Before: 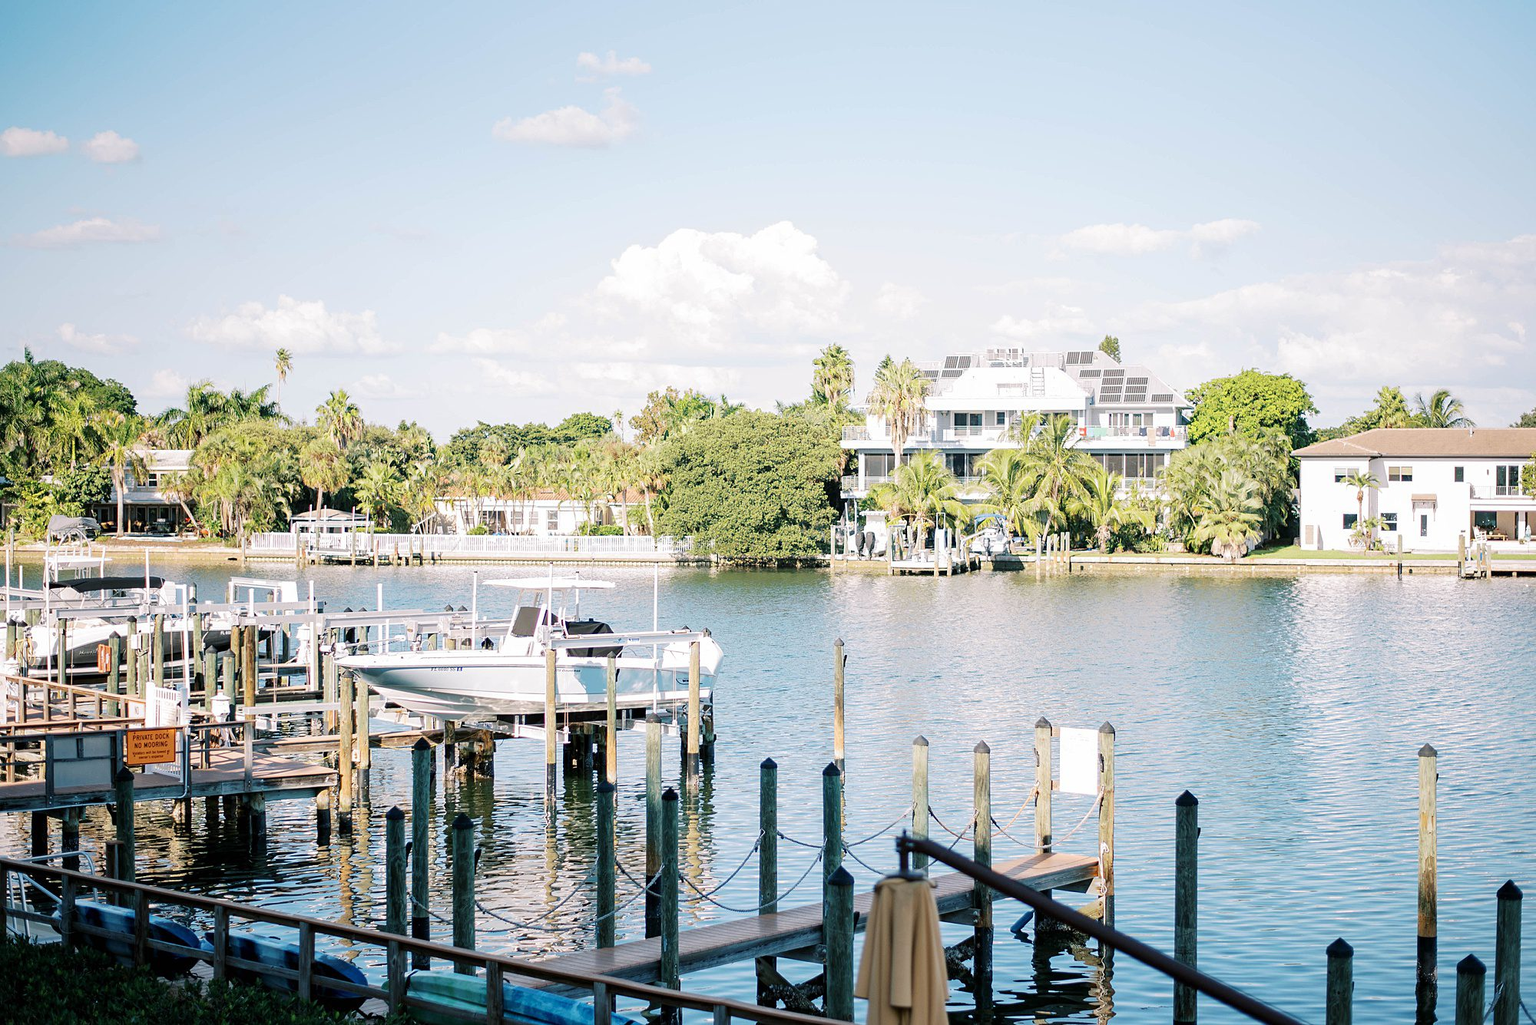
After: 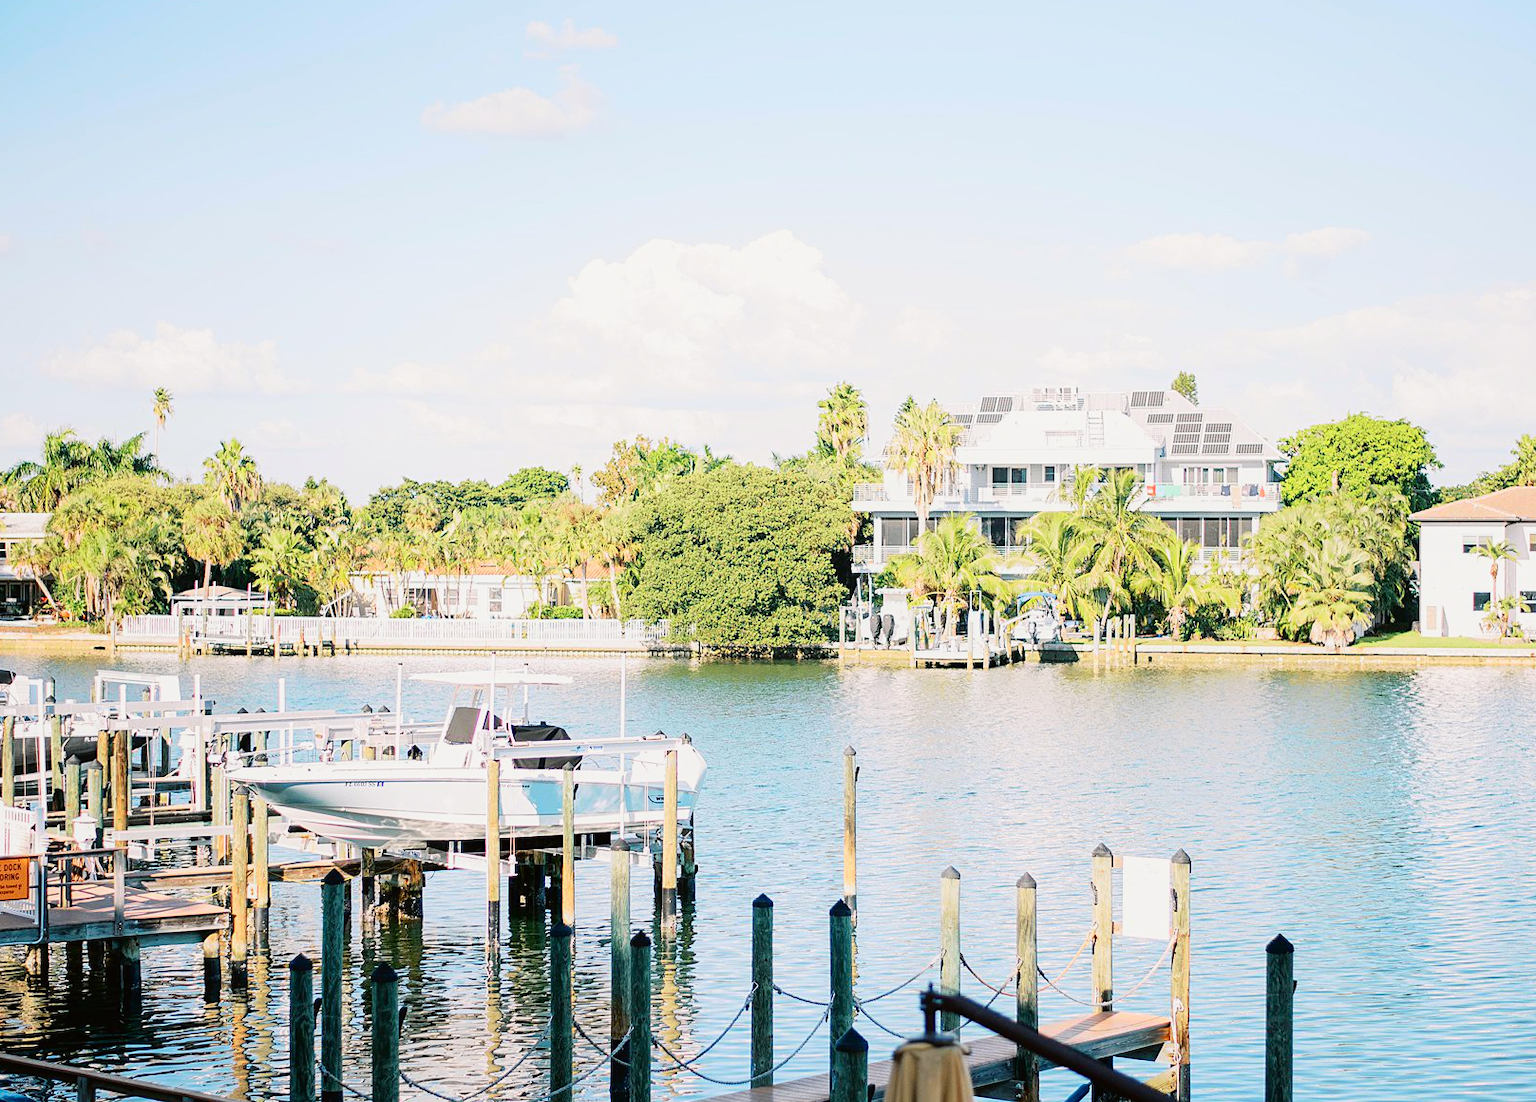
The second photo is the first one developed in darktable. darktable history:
contrast equalizer: y [[0.439, 0.44, 0.442, 0.457, 0.493, 0.498], [0.5 ×6], [0.5 ×6], [0 ×6], [0 ×6]], mix 0.59
tone curve: curves: ch0 [(0, 0) (0.128, 0.068) (0.292, 0.274) (0.46, 0.482) (0.653, 0.717) (0.819, 0.869) (0.998, 0.969)]; ch1 [(0, 0) (0.384, 0.365) (0.463, 0.45) (0.486, 0.486) (0.503, 0.504) (0.517, 0.517) (0.549, 0.572) (0.583, 0.615) (0.672, 0.699) (0.774, 0.817) (1, 1)]; ch2 [(0, 0) (0.374, 0.344) (0.446, 0.443) (0.494, 0.5) (0.527, 0.529) (0.565, 0.591) (0.644, 0.682) (1, 1)], color space Lab, independent channels, preserve colors none
crop: left 9.929%, top 3.475%, right 9.188%, bottom 9.529%
